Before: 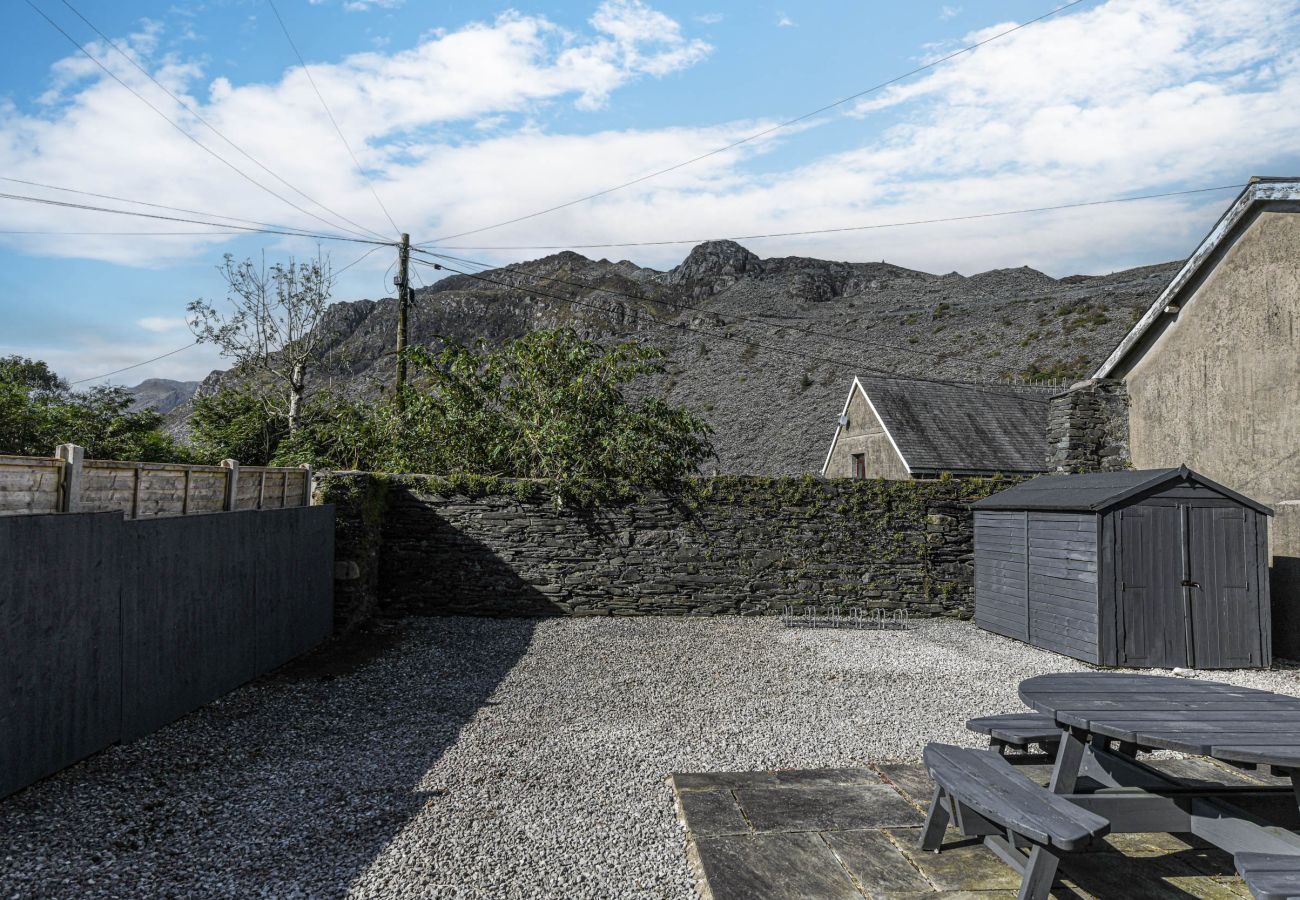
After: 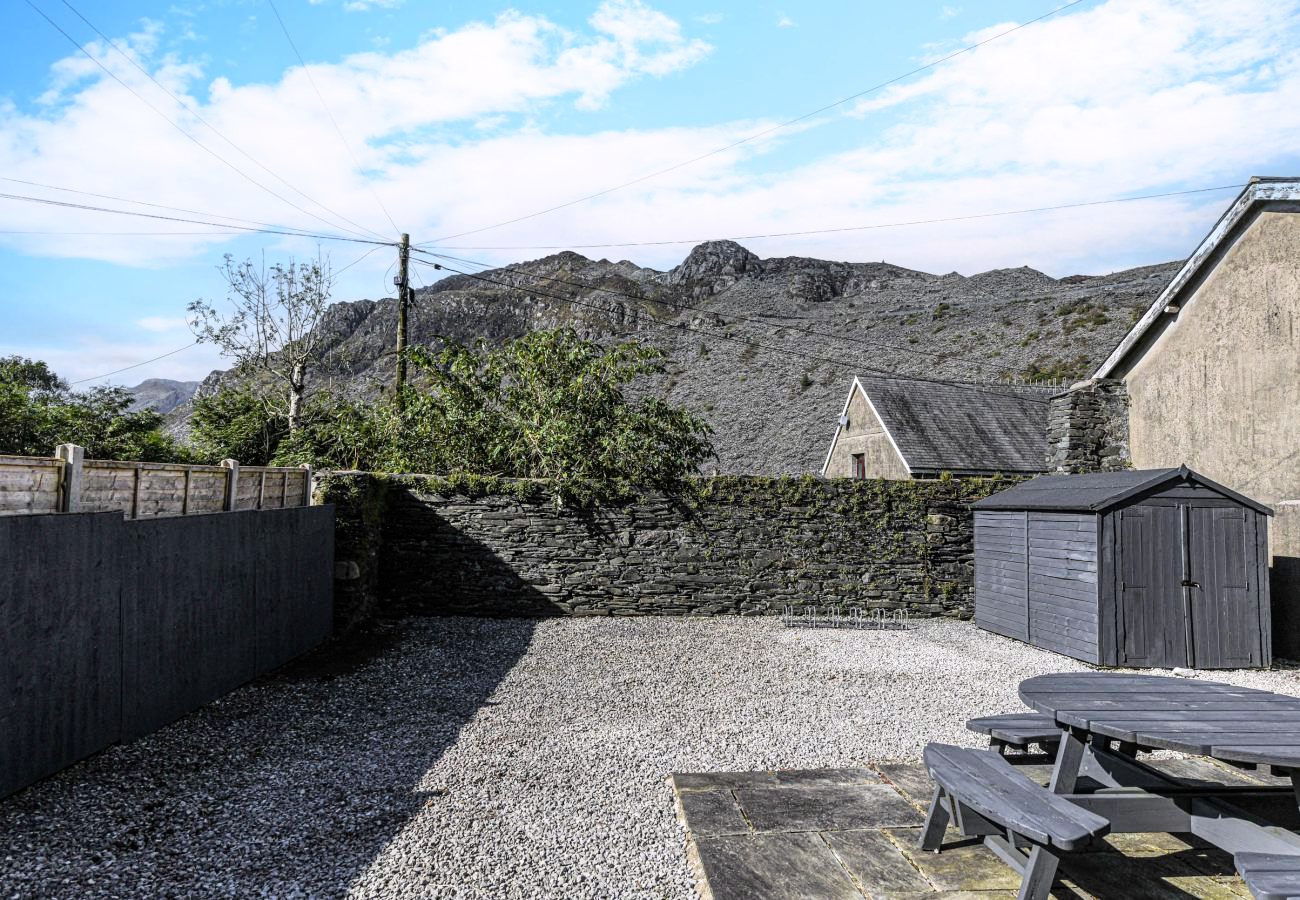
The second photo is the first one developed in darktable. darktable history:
white balance: red 1.009, blue 1.027
tone curve: curves: ch0 [(0, 0) (0.004, 0.001) (0.133, 0.132) (0.325, 0.395) (0.455, 0.565) (0.832, 0.925) (1, 1)], color space Lab, linked channels, preserve colors none
